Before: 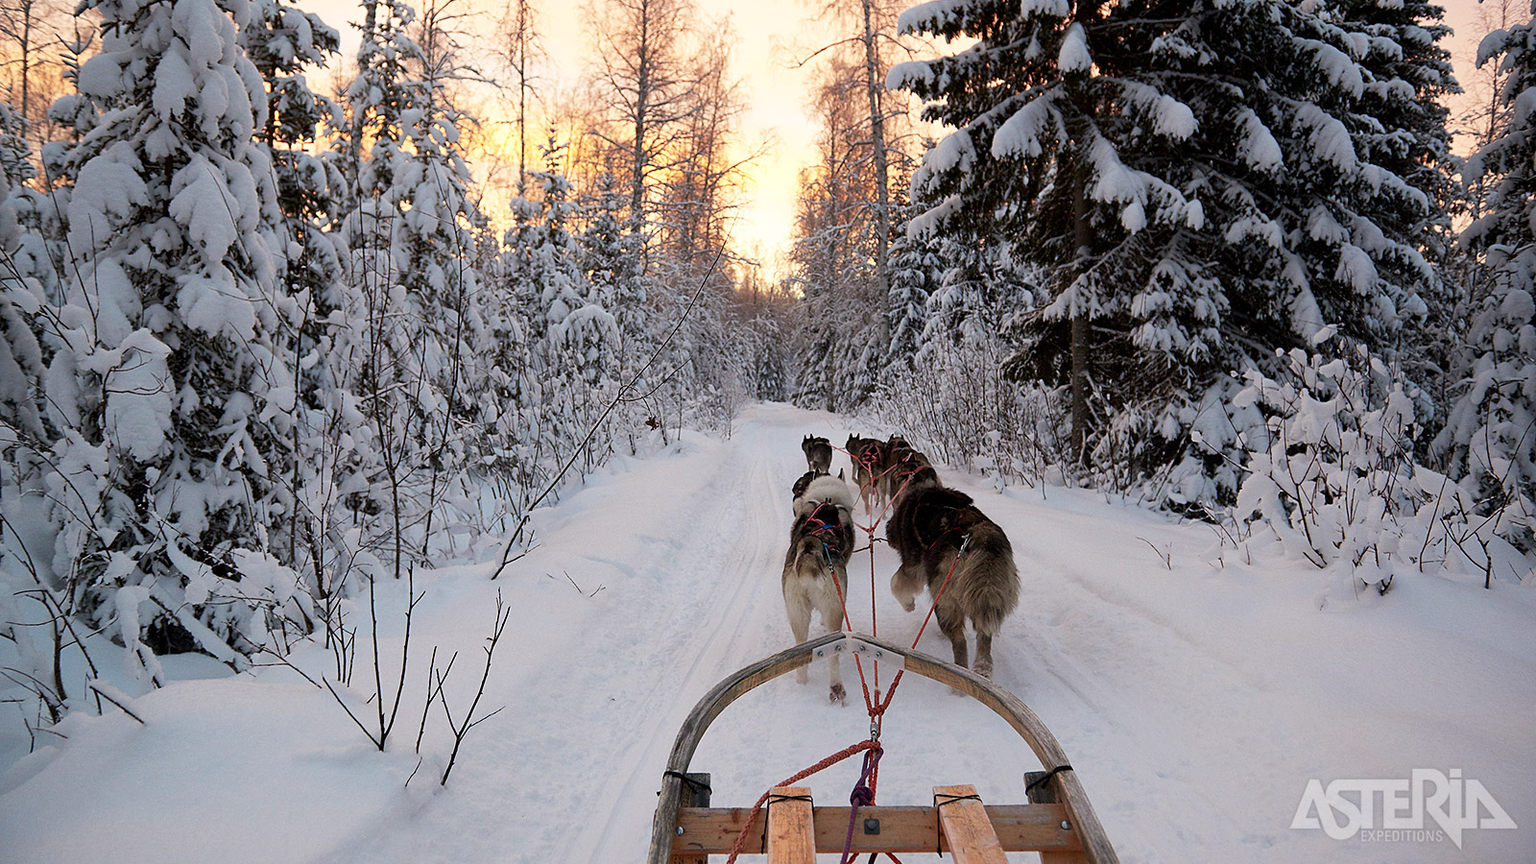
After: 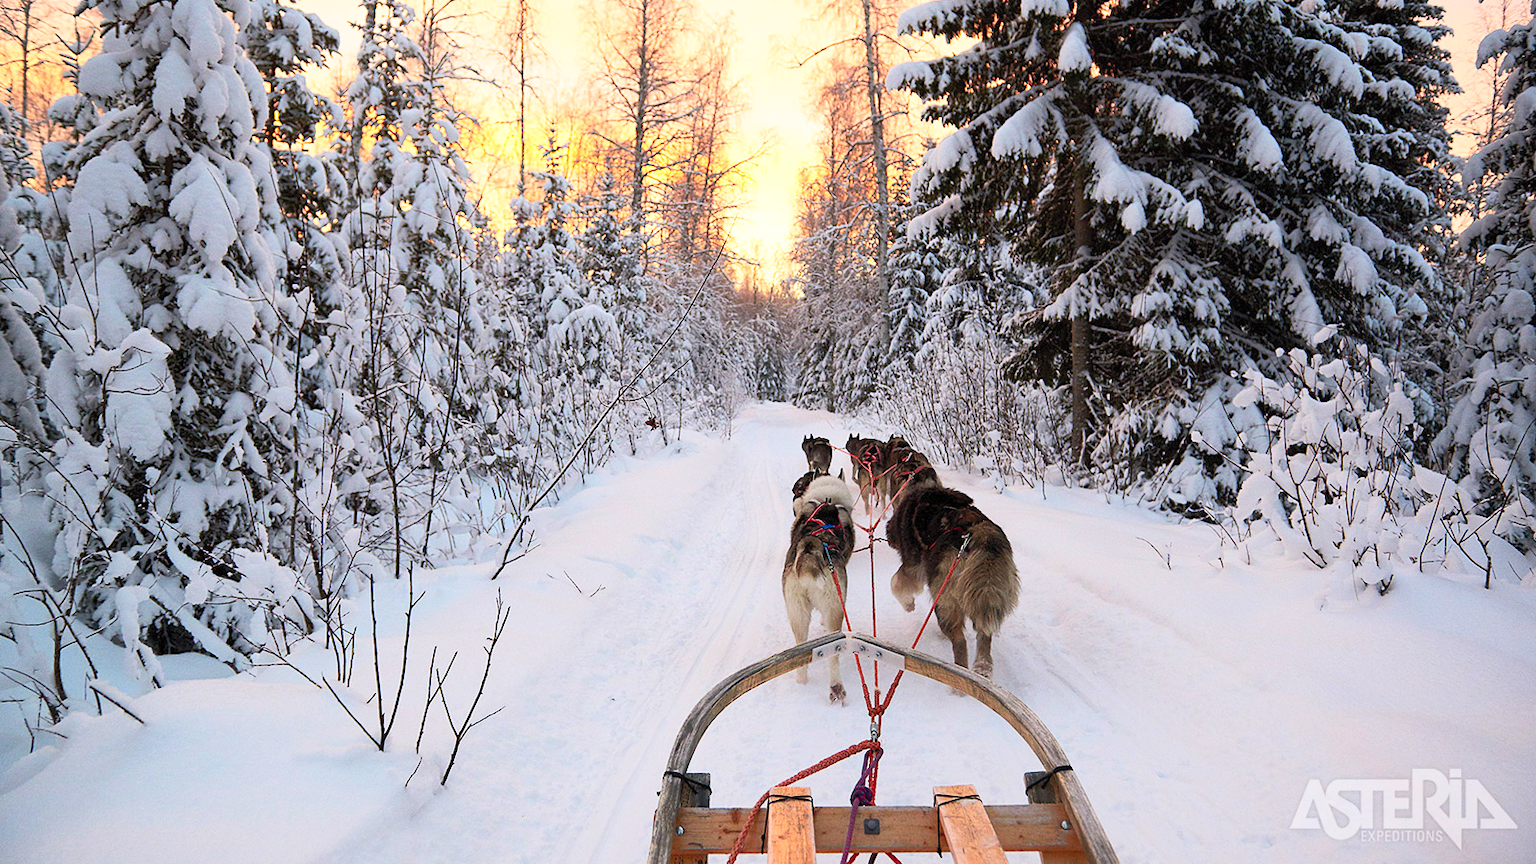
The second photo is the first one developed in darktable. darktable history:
shadows and highlights: shadows 43.06, highlights 6.94
contrast brightness saturation: contrast 0.24, brightness 0.26, saturation 0.39
